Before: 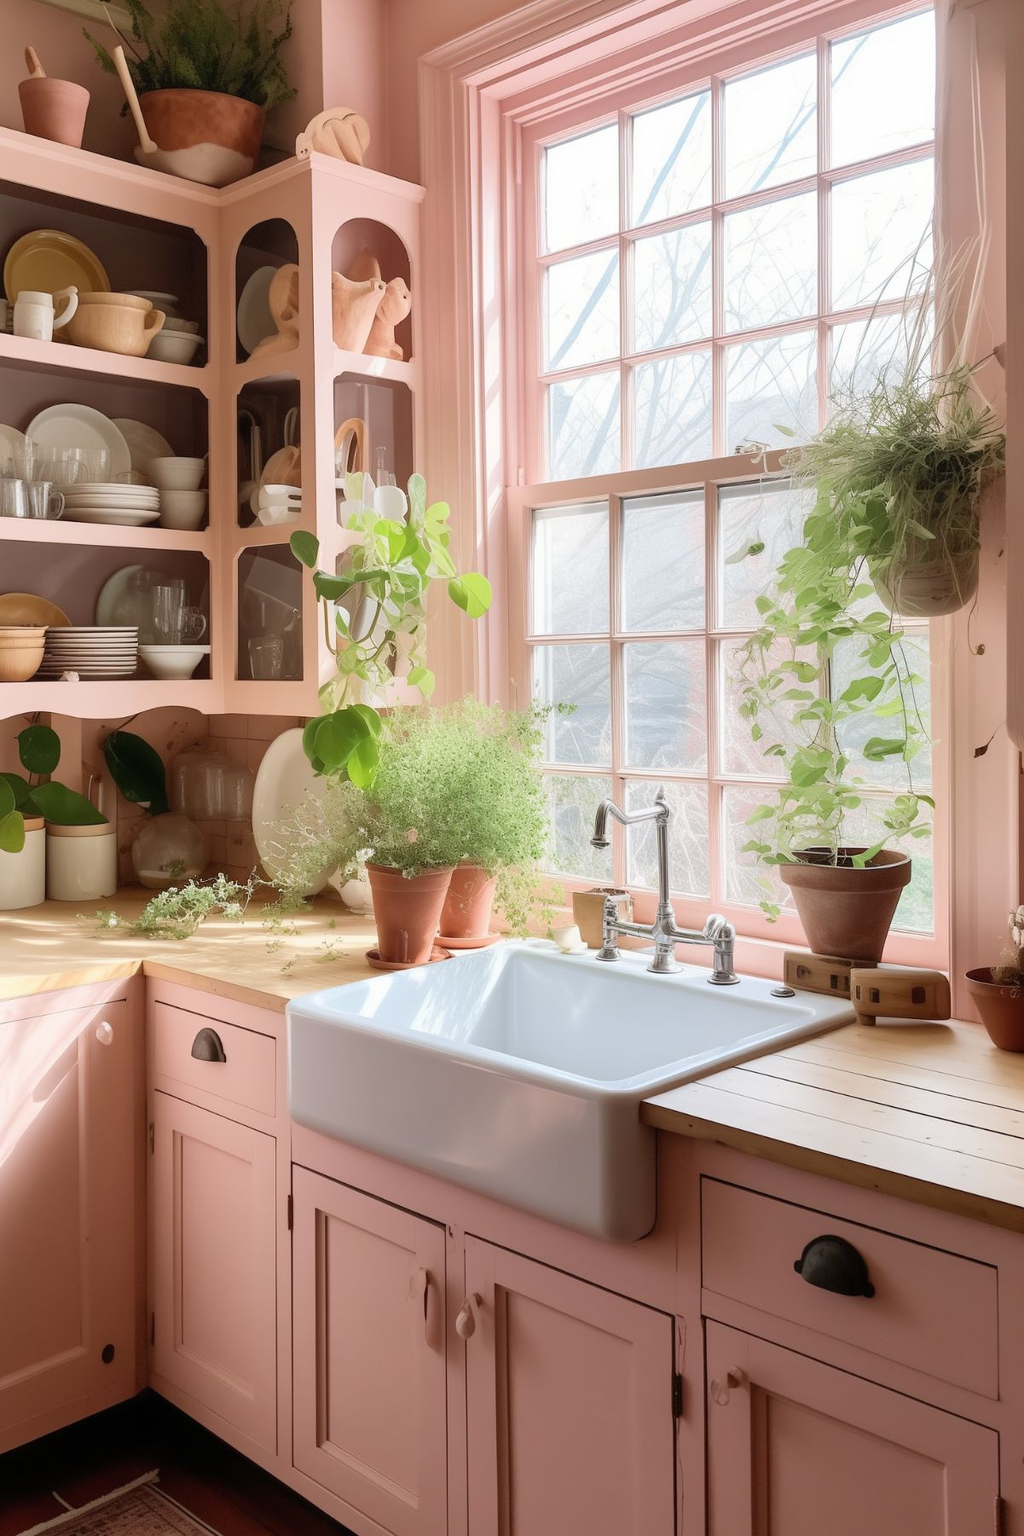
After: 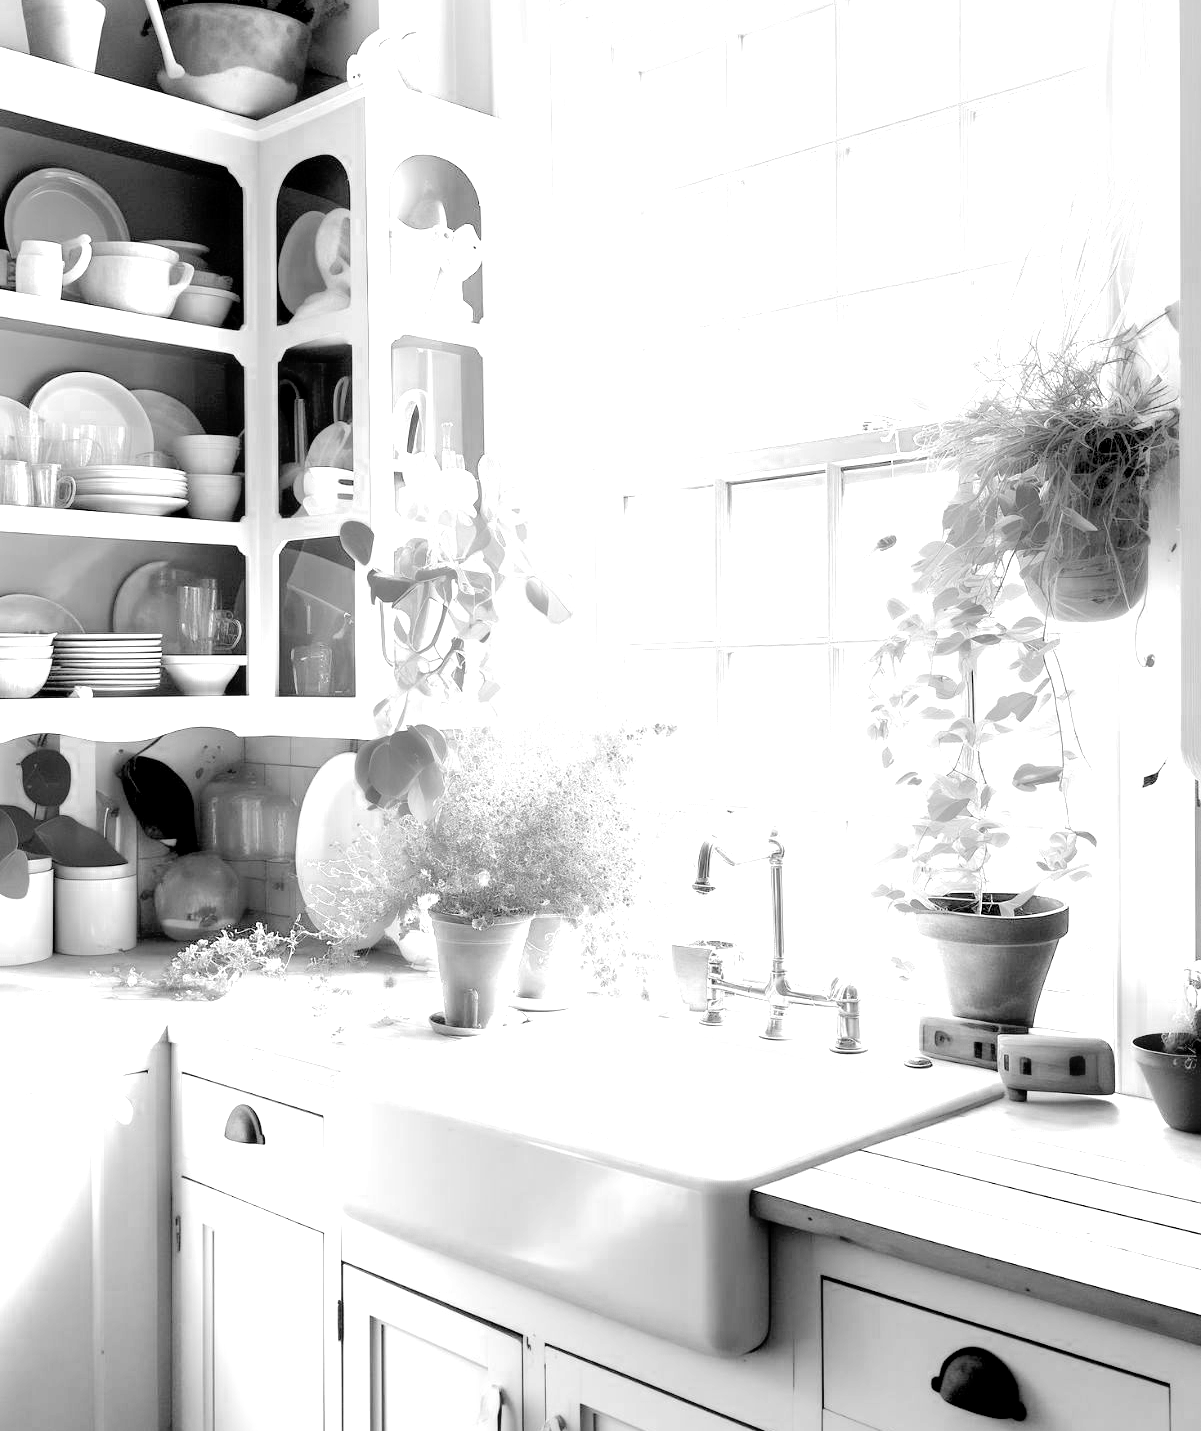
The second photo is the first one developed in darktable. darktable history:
exposure: black level correction 0.011, exposure 1.085 EV, compensate highlight preservation false
color zones: curves: ch0 [(0.004, 0.588) (0.116, 0.636) (0.259, 0.476) (0.423, 0.464) (0.75, 0.5)]; ch1 [(0, 0) (0.143, 0) (0.286, 0) (0.429, 0) (0.571, 0) (0.714, 0) (0.857, 0)]
crop and rotate: top 5.652%, bottom 14.855%
color balance rgb: perceptual saturation grading › global saturation 39.151%, perceptual brilliance grading › mid-tones 10.214%, perceptual brilliance grading › shadows 15.347%, global vibrance 19.615%
